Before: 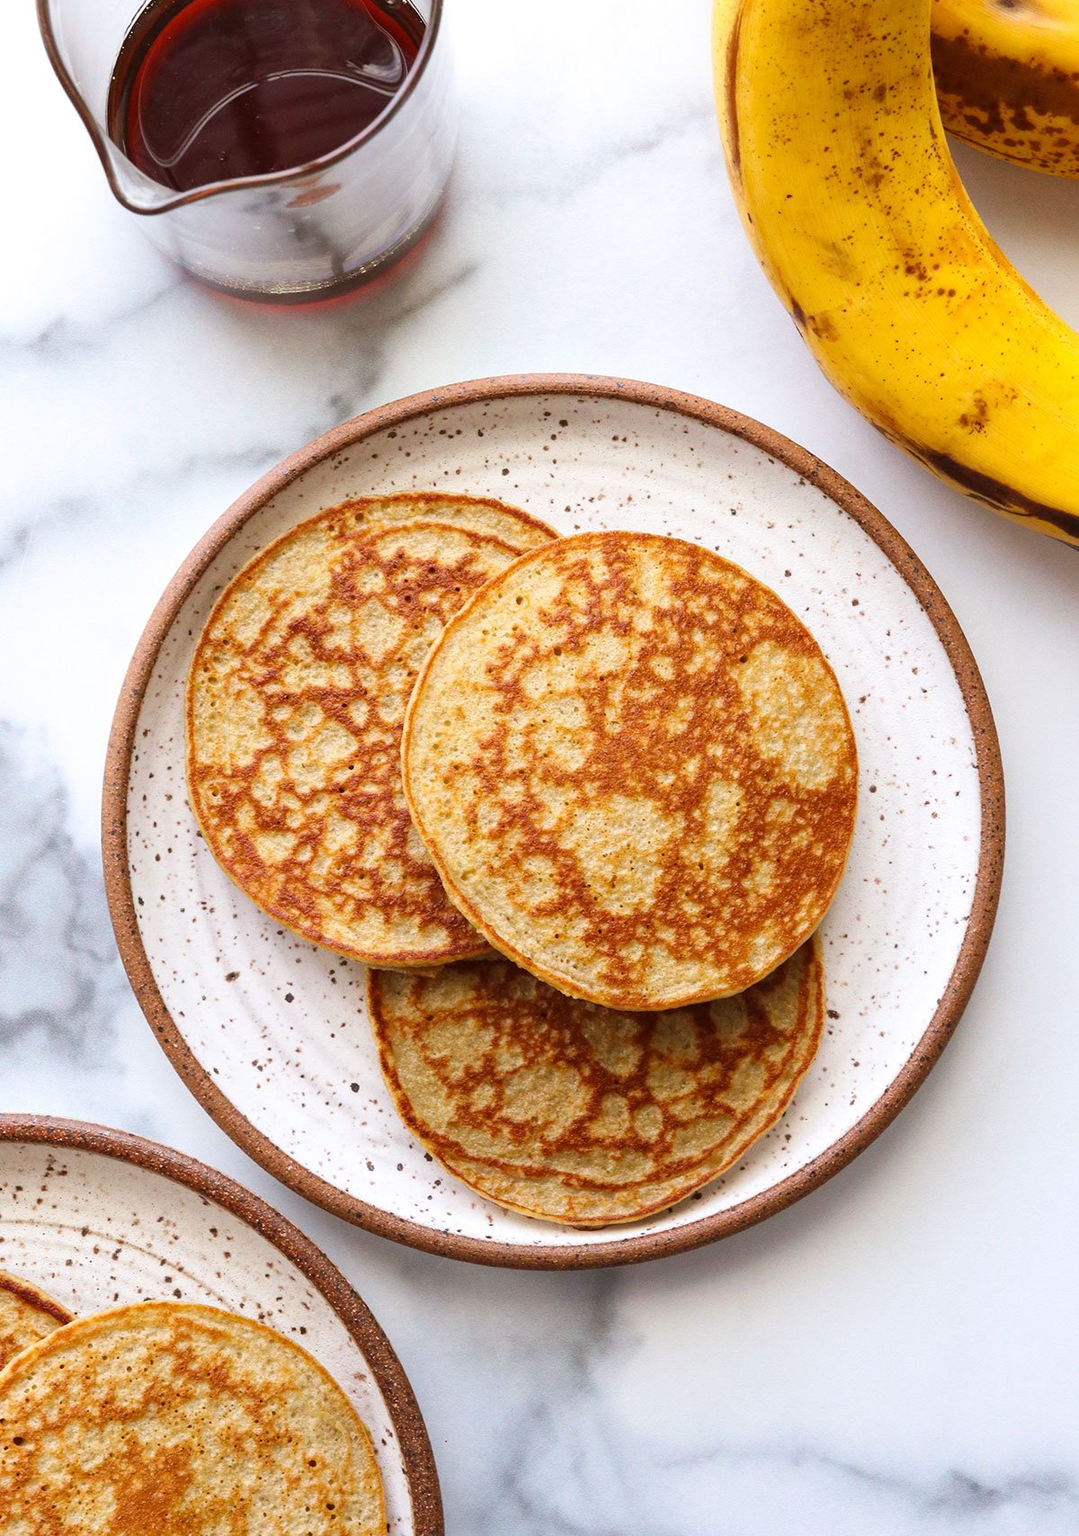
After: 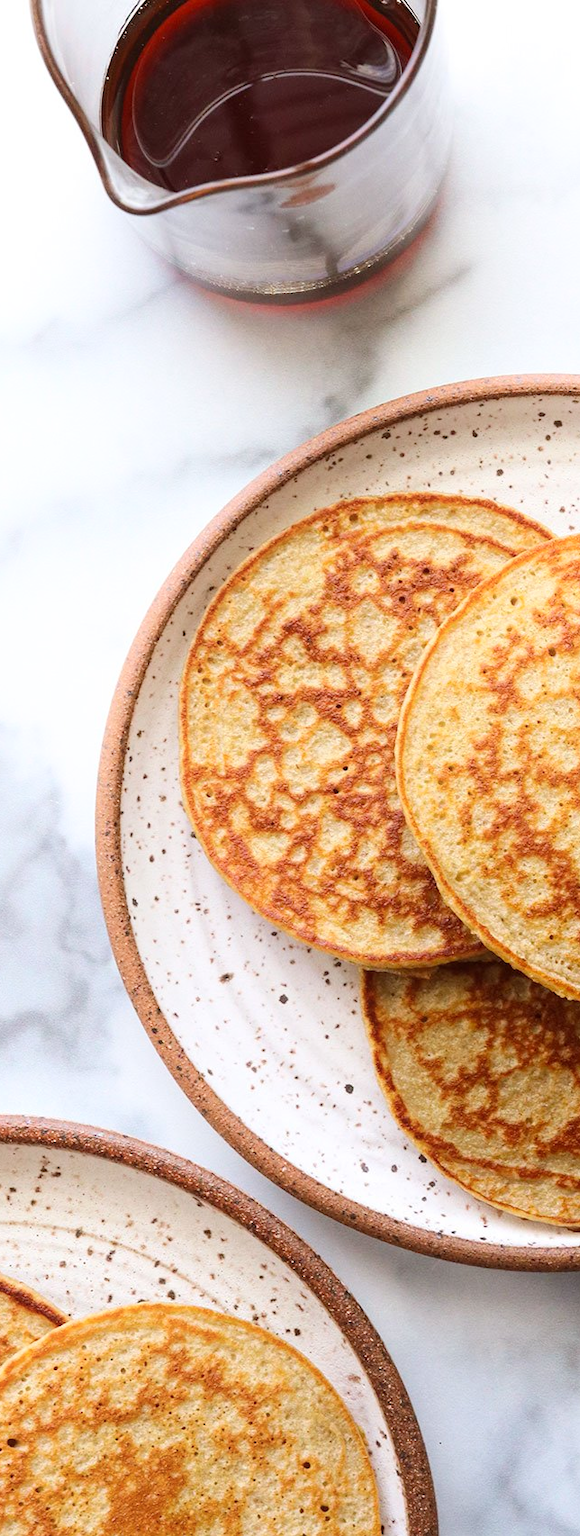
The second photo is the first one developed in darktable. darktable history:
shadows and highlights: shadows -24.28, highlights 49.77, soften with gaussian
crop: left 0.587%, right 45.588%, bottom 0.086%
